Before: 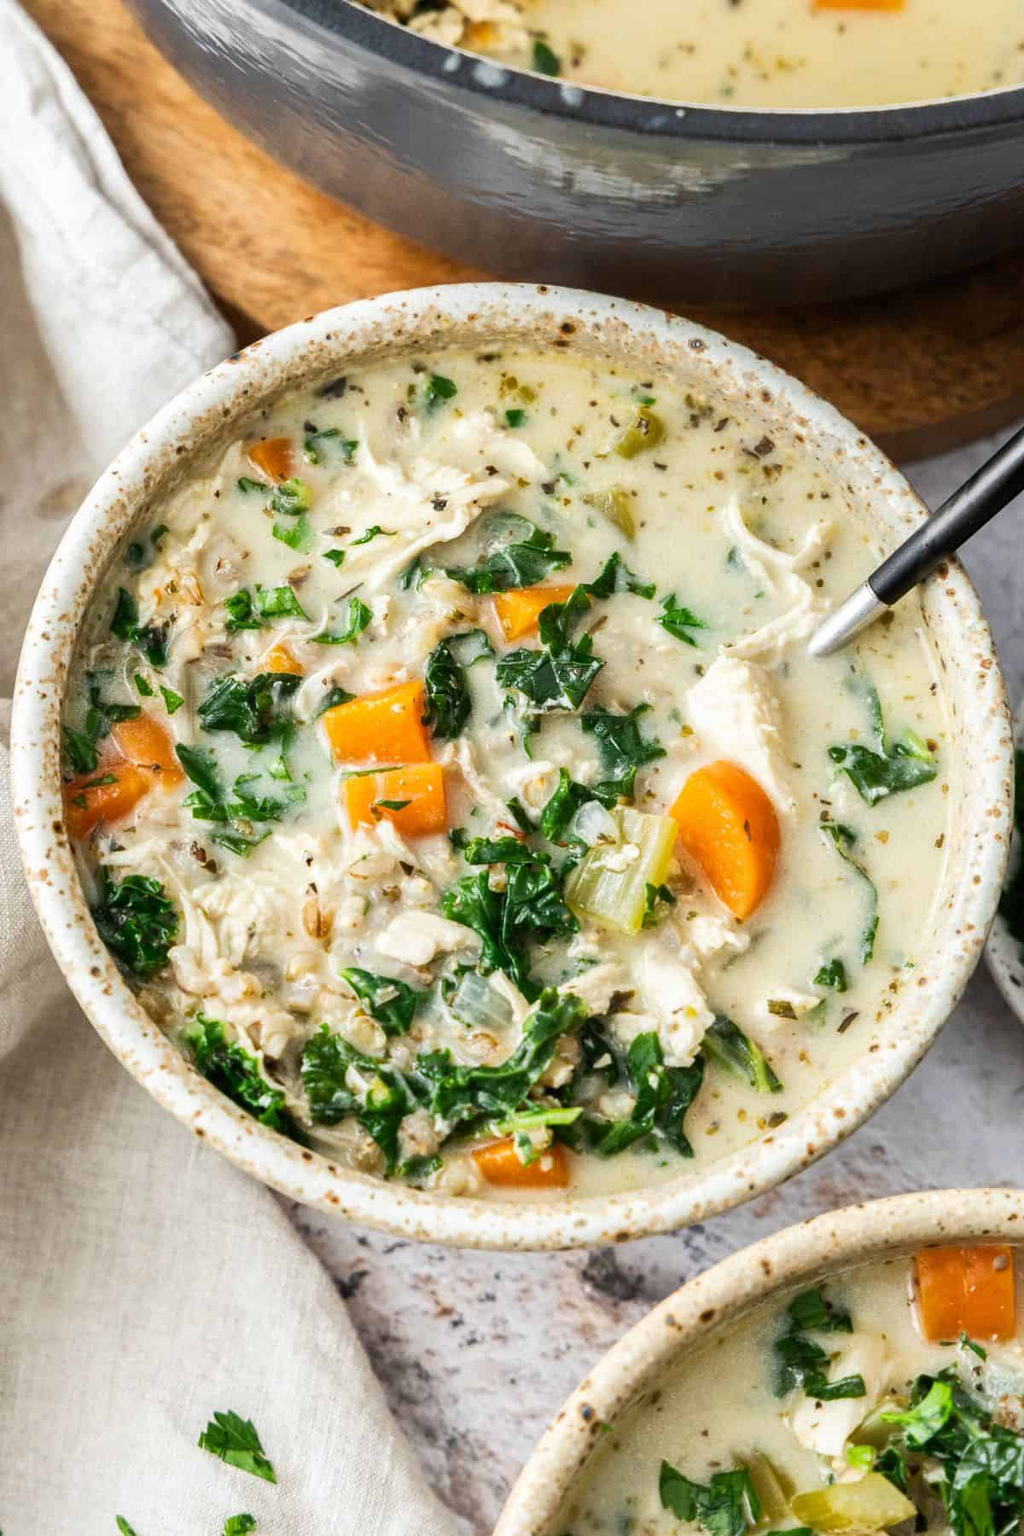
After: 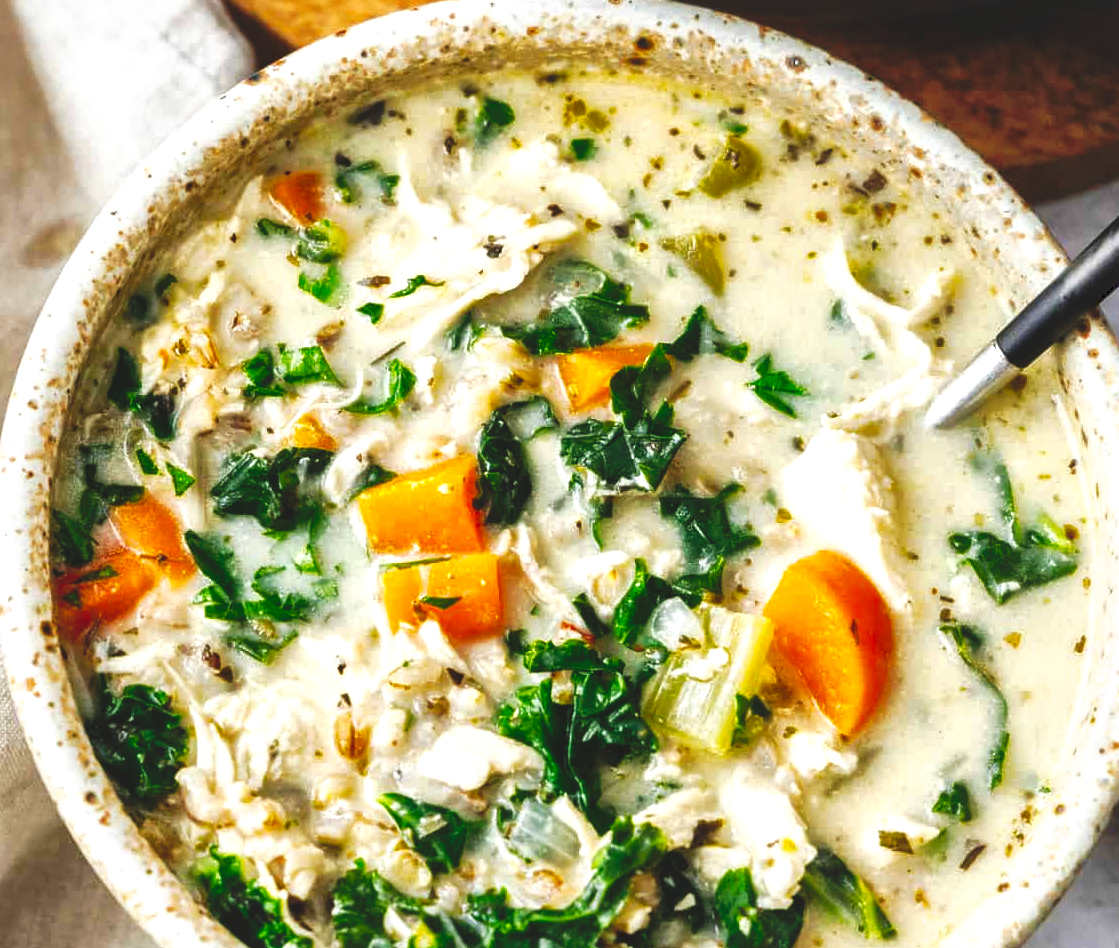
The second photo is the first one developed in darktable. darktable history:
crop: left 1.768%, top 18.949%, right 4.968%, bottom 28.362%
exposure: compensate exposure bias true, compensate highlight preservation false
shadows and highlights: on, module defaults
tone curve: curves: ch0 [(0, 0) (0.003, 0.082) (0.011, 0.082) (0.025, 0.088) (0.044, 0.088) (0.069, 0.093) (0.1, 0.101) (0.136, 0.109) (0.177, 0.129) (0.224, 0.155) (0.277, 0.214) (0.335, 0.289) (0.399, 0.378) (0.468, 0.476) (0.543, 0.589) (0.623, 0.713) (0.709, 0.826) (0.801, 0.908) (0.898, 0.98) (1, 1)], preserve colors none
local contrast: mode bilateral grid, contrast 20, coarseness 51, detail 138%, midtone range 0.2
